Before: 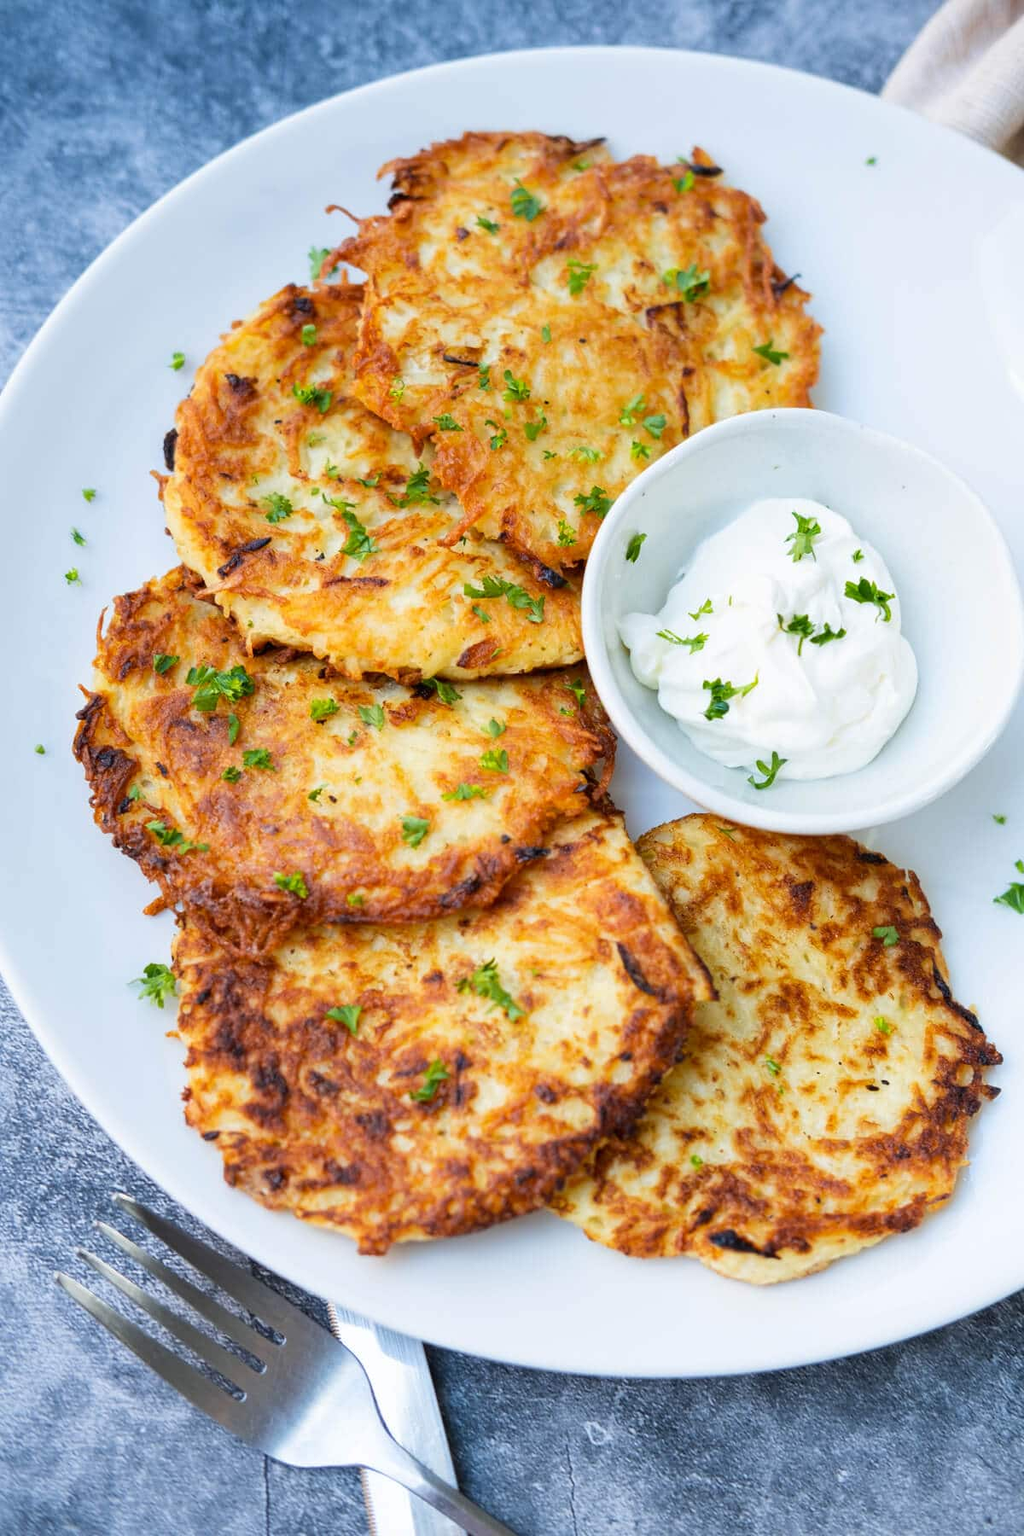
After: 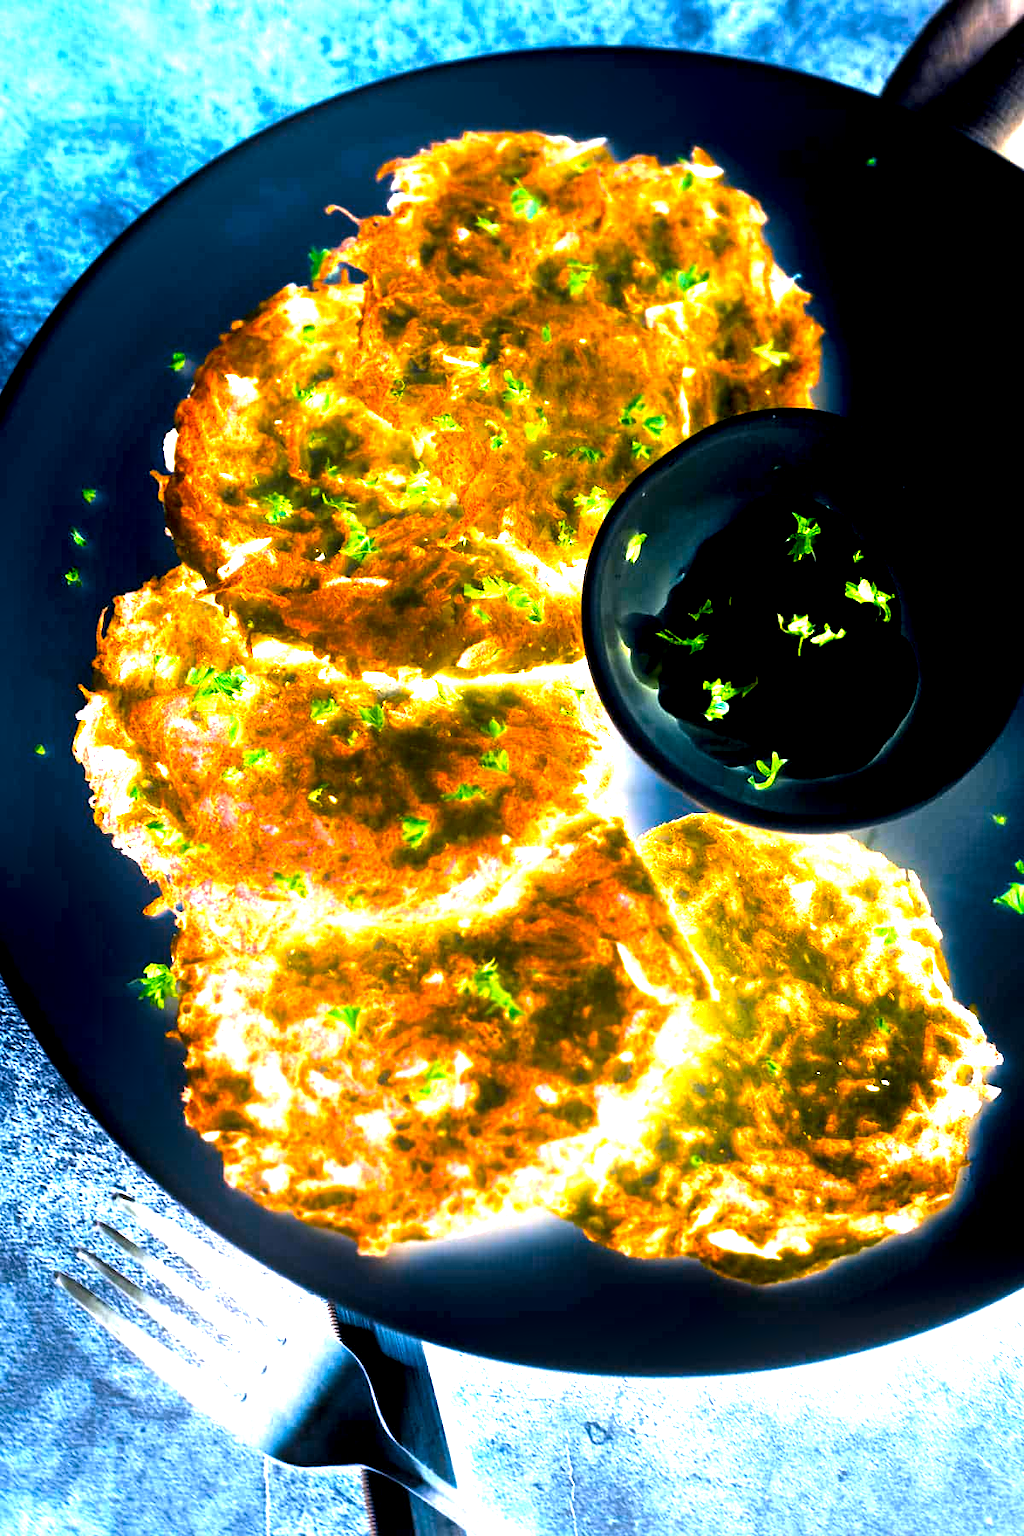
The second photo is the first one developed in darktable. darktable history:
color balance rgb: linear chroma grading › global chroma 15%, perceptual saturation grading › global saturation 30%
bloom: size 25%, threshold 5%, strength 90%
exposure: exposure 2.25 EV, compensate highlight preservation false
